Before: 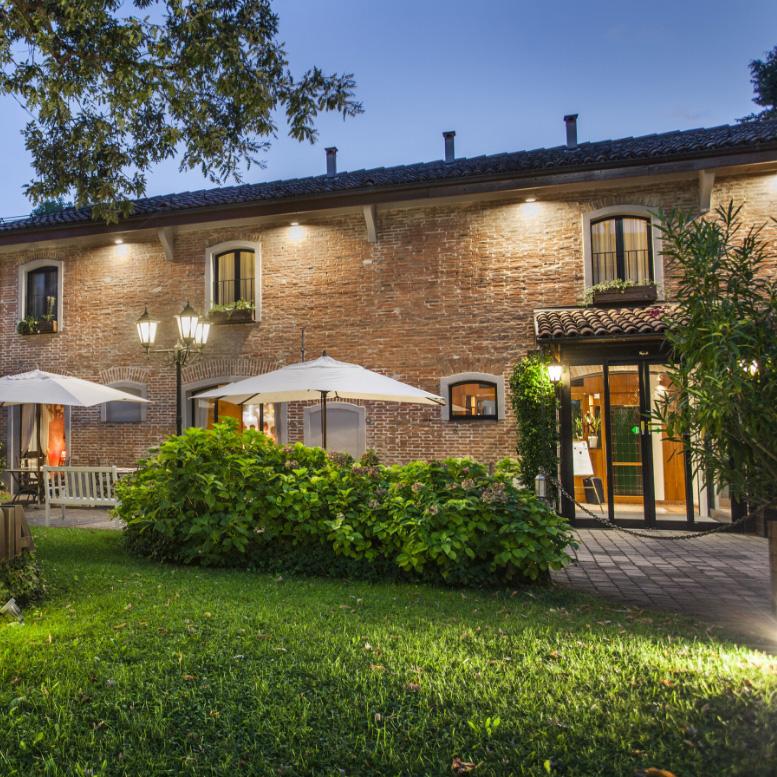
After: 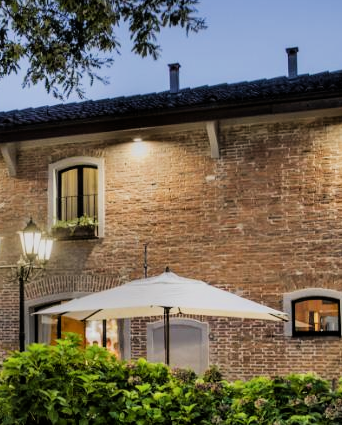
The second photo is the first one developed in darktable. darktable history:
crop: left 20.248%, top 10.86%, right 35.675%, bottom 34.321%
filmic rgb: black relative exposure -5 EV, hardness 2.88, contrast 1.3
